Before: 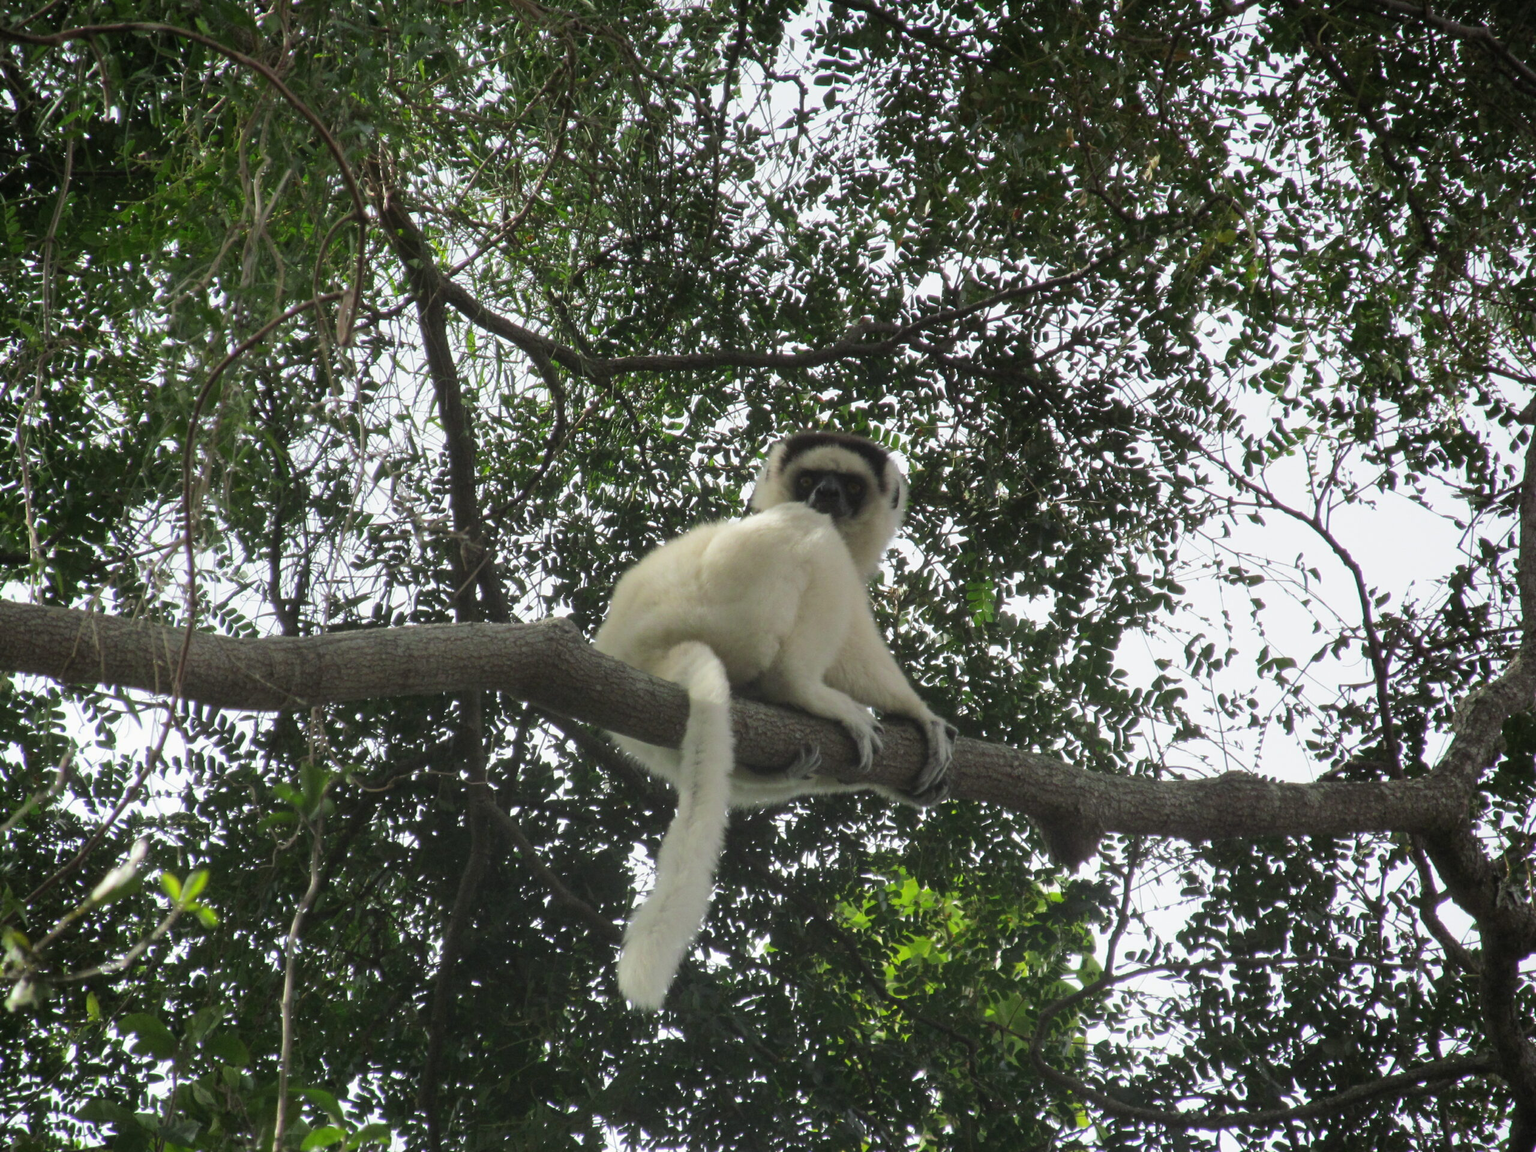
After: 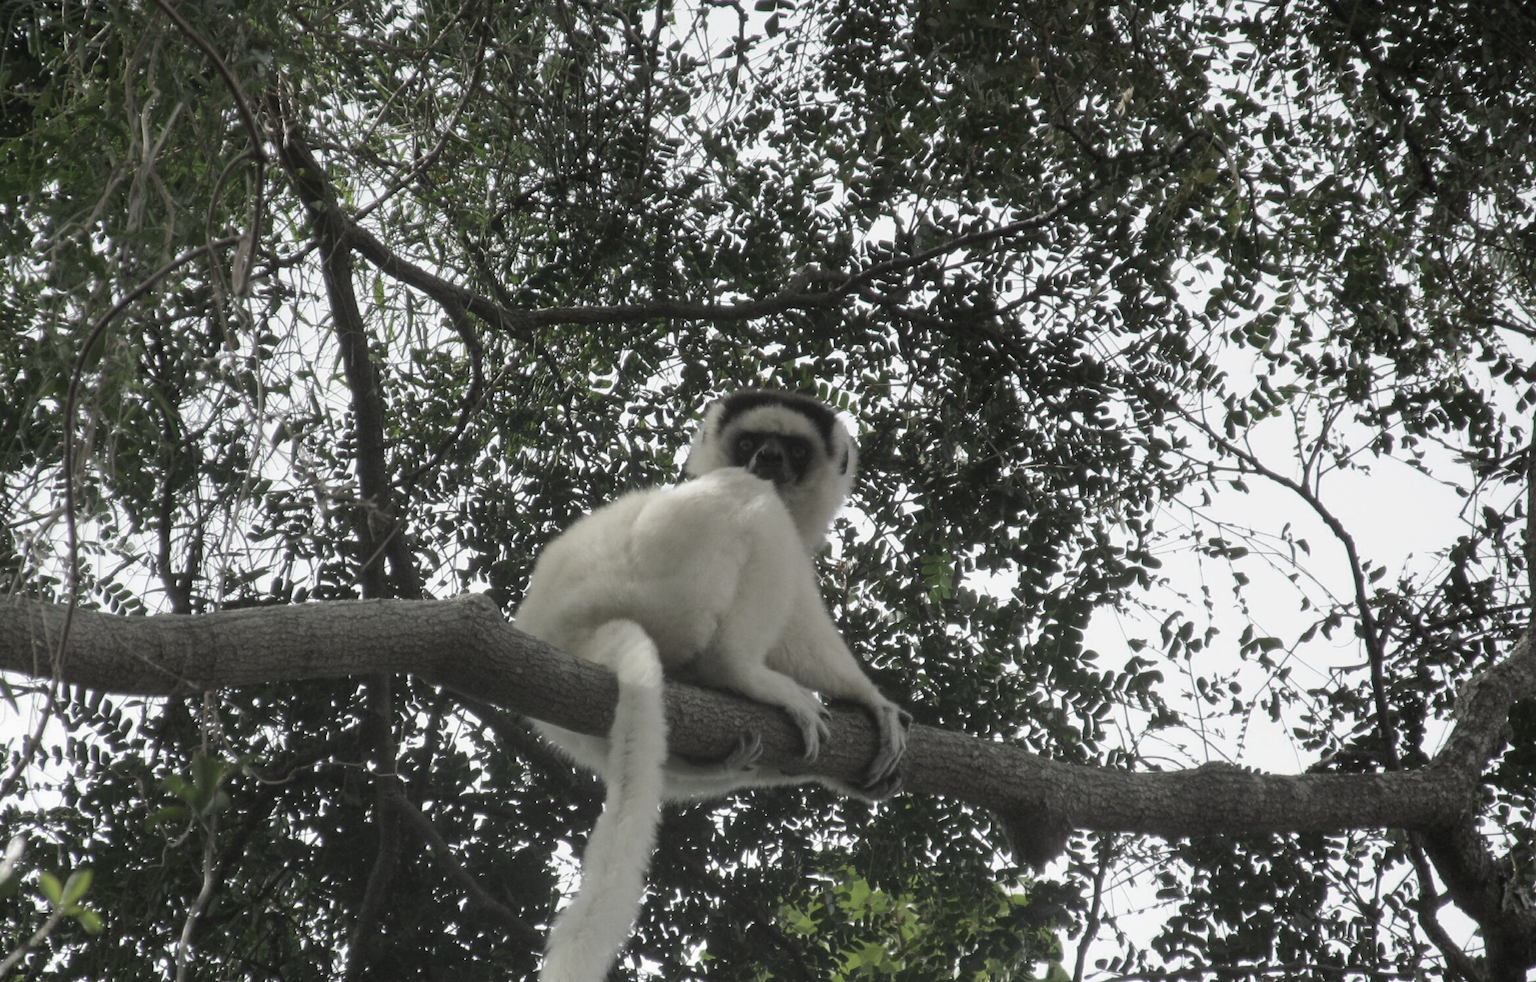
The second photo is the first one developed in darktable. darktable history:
crop: left 8.155%, top 6.611%, bottom 15.385%
color zones: curves: ch0 [(0, 0.487) (0.241, 0.395) (0.434, 0.373) (0.658, 0.412) (0.838, 0.487)]; ch1 [(0, 0) (0.053, 0.053) (0.211, 0.202) (0.579, 0.259) (0.781, 0.241)]
